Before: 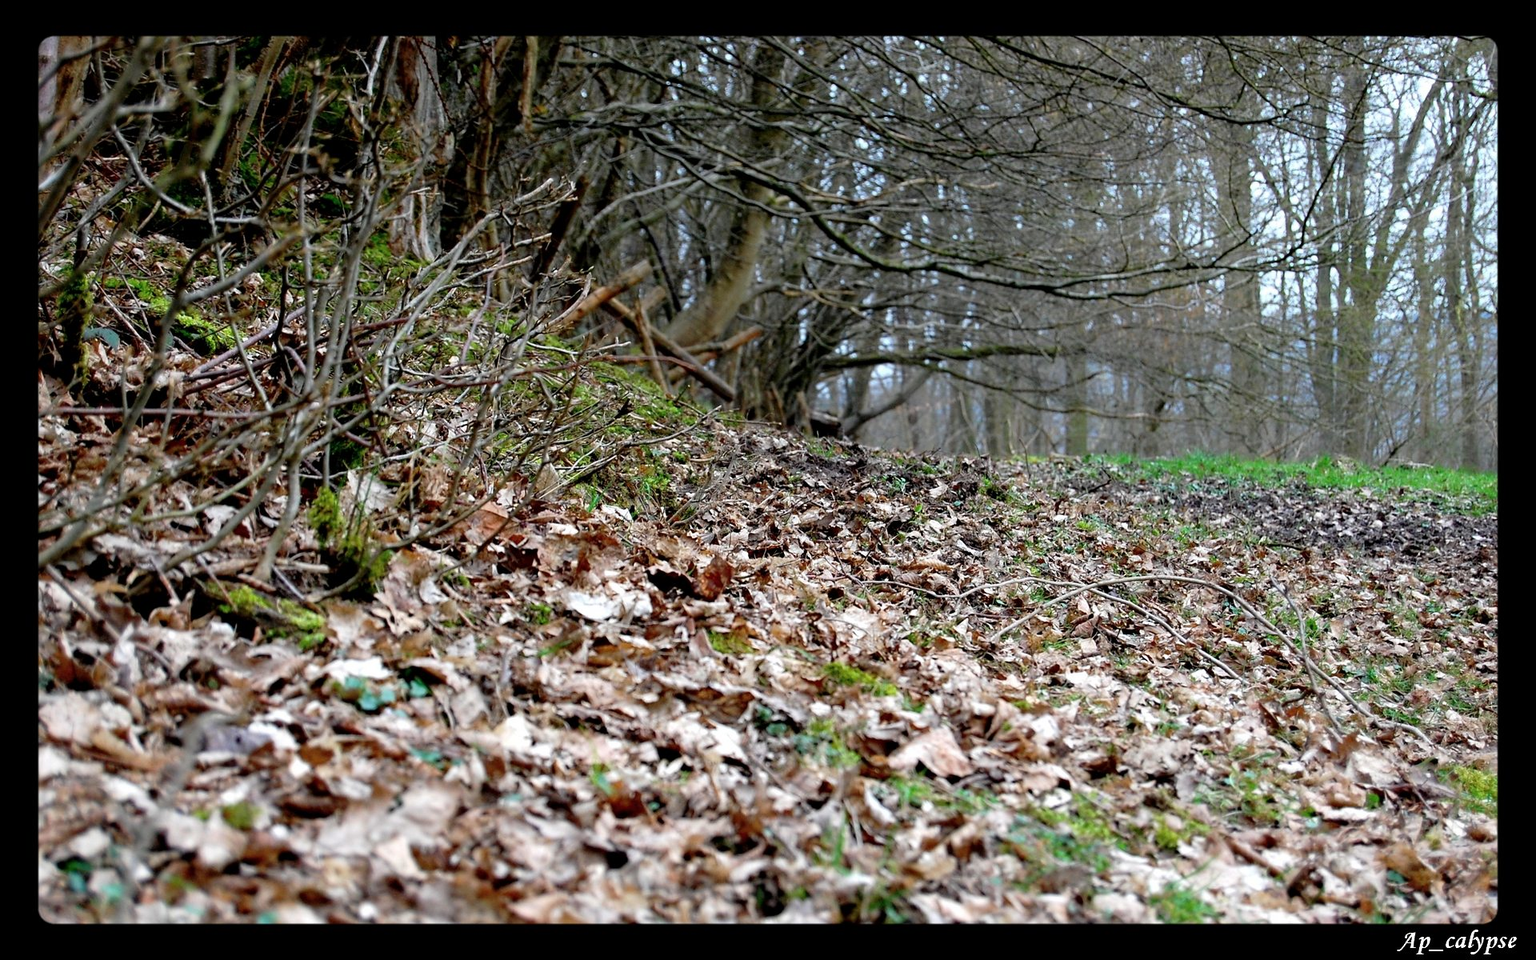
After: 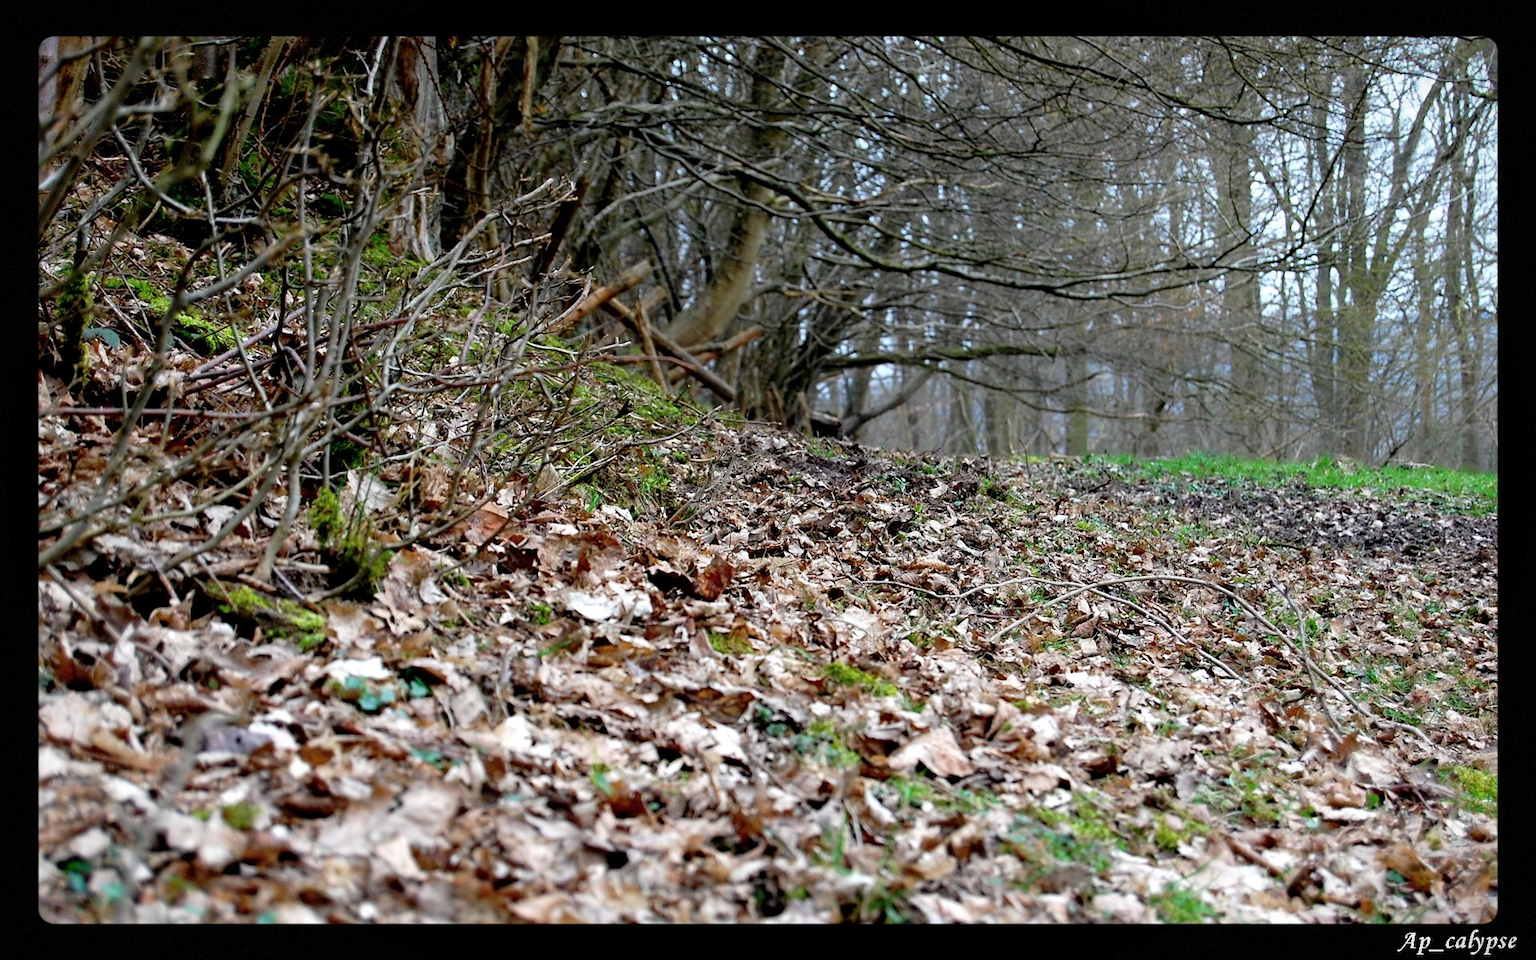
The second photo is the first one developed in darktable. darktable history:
vignetting: fall-off start 99.33%, saturation 0.371, width/height ratio 1.306, dithering 8-bit output
